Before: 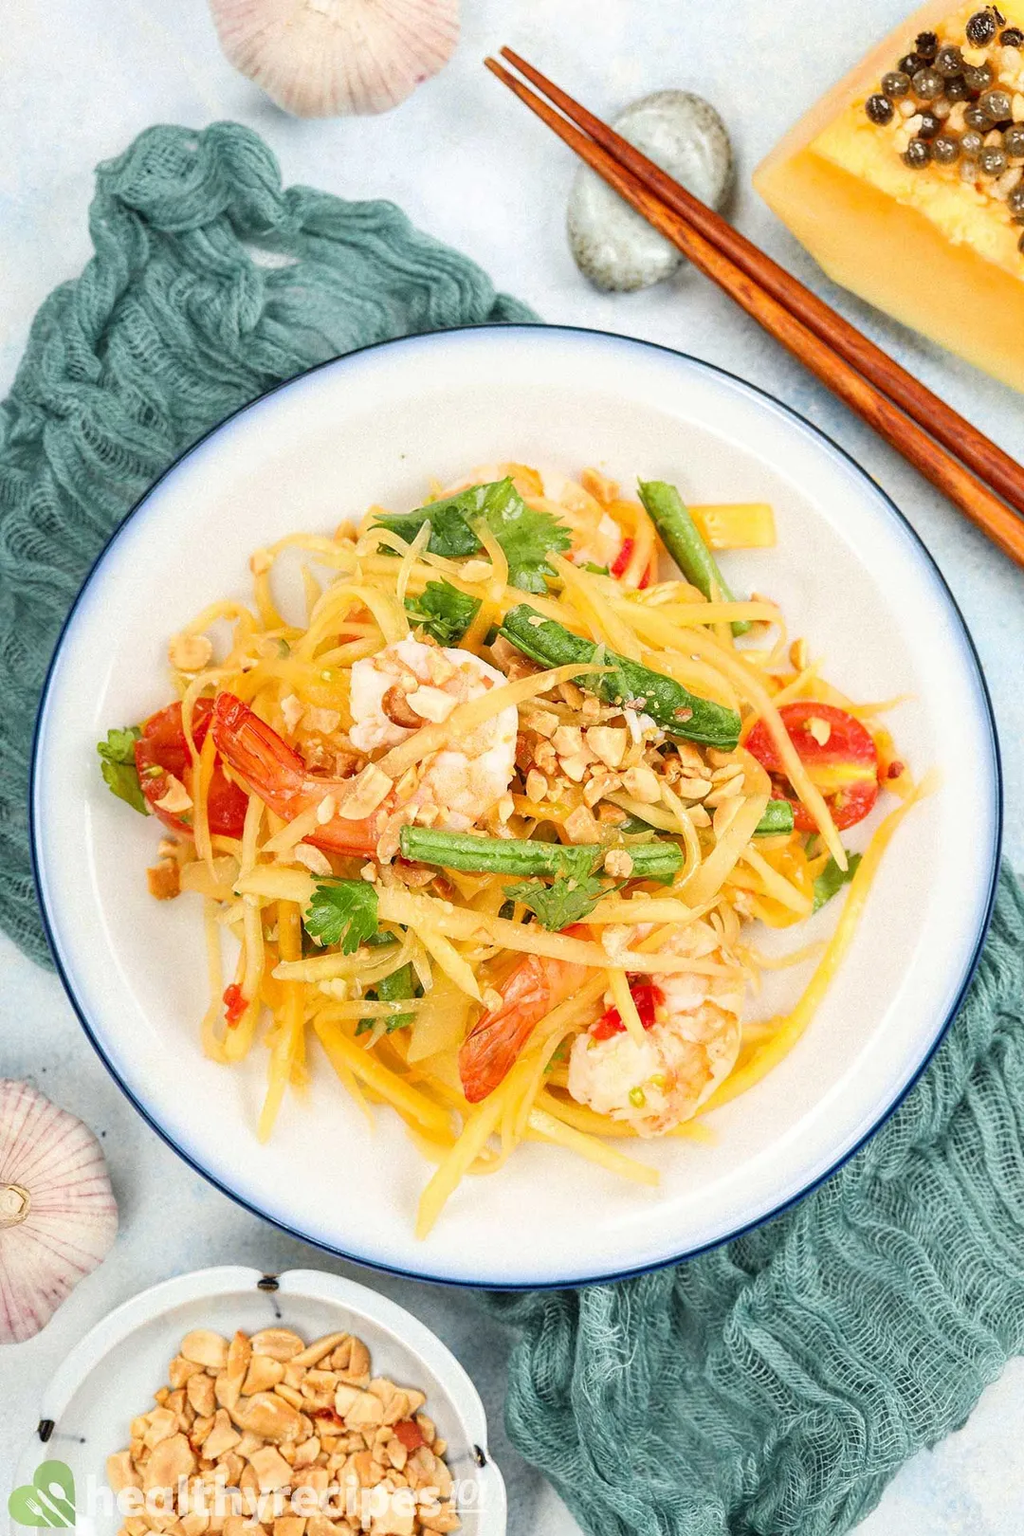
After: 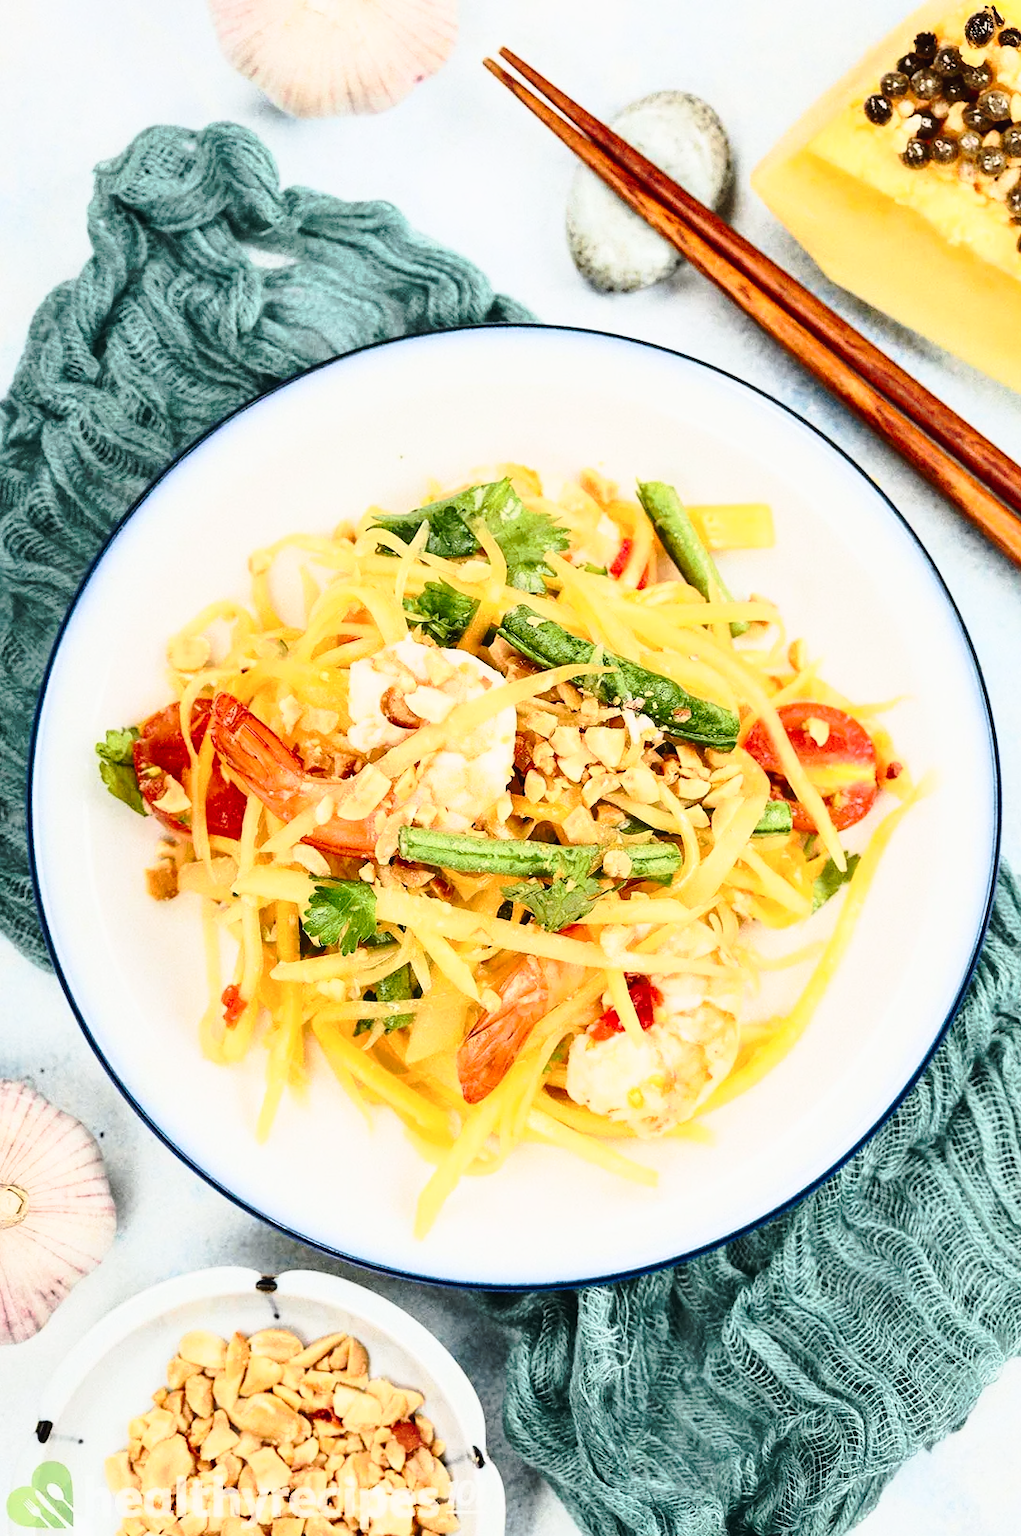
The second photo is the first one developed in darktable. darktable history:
contrast brightness saturation: contrast 0.297
tone curve: curves: ch0 [(0, 0.021) (0.059, 0.053) (0.212, 0.18) (0.337, 0.304) (0.495, 0.505) (0.725, 0.731) (0.89, 0.919) (1, 1)]; ch1 [(0, 0) (0.094, 0.081) (0.285, 0.299) (0.413, 0.43) (0.479, 0.475) (0.54, 0.55) (0.615, 0.65) (0.683, 0.688) (1, 1)]; ch2 [(0, 0) (0.257, 0.217) (0.434, 0.434) (0.498, 0.507) (0.599, 0.578) (1, 1)], preserve colors none
tone equalizer: mask exposure compensation -0.494 EV
filmic rgb: black relative exposure -16 EV, white relative exposure 2.91 EV, hardness 10, iterations of high-quality reconstruction 0
crop and rotate: left 0.197%, bottom 0.002%
